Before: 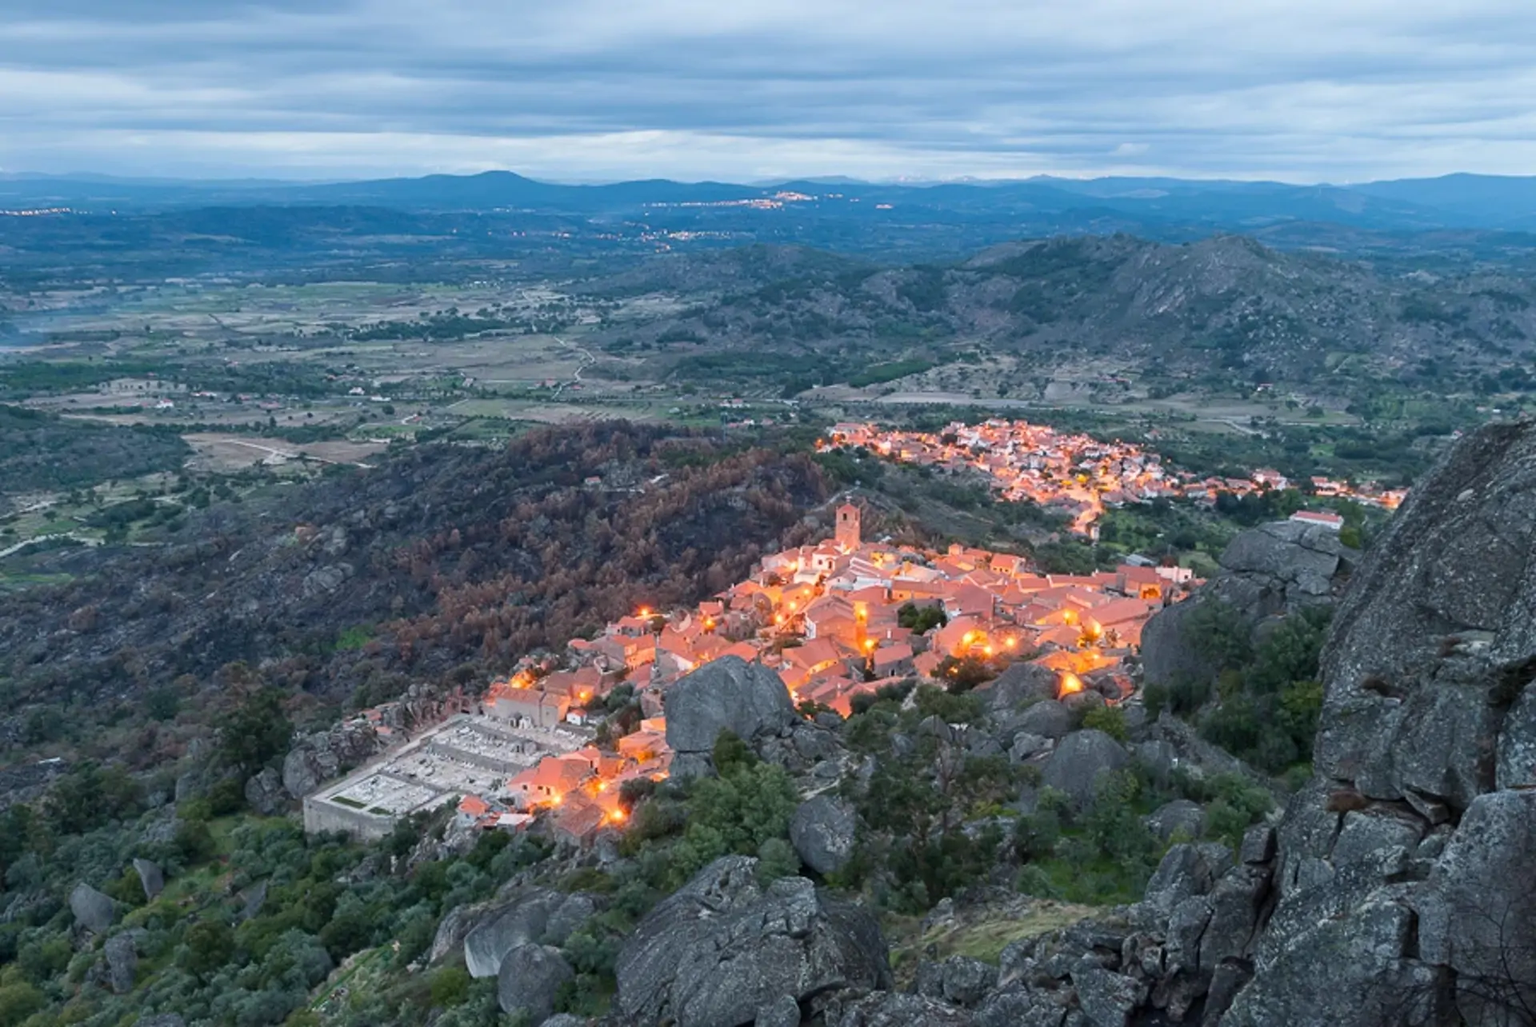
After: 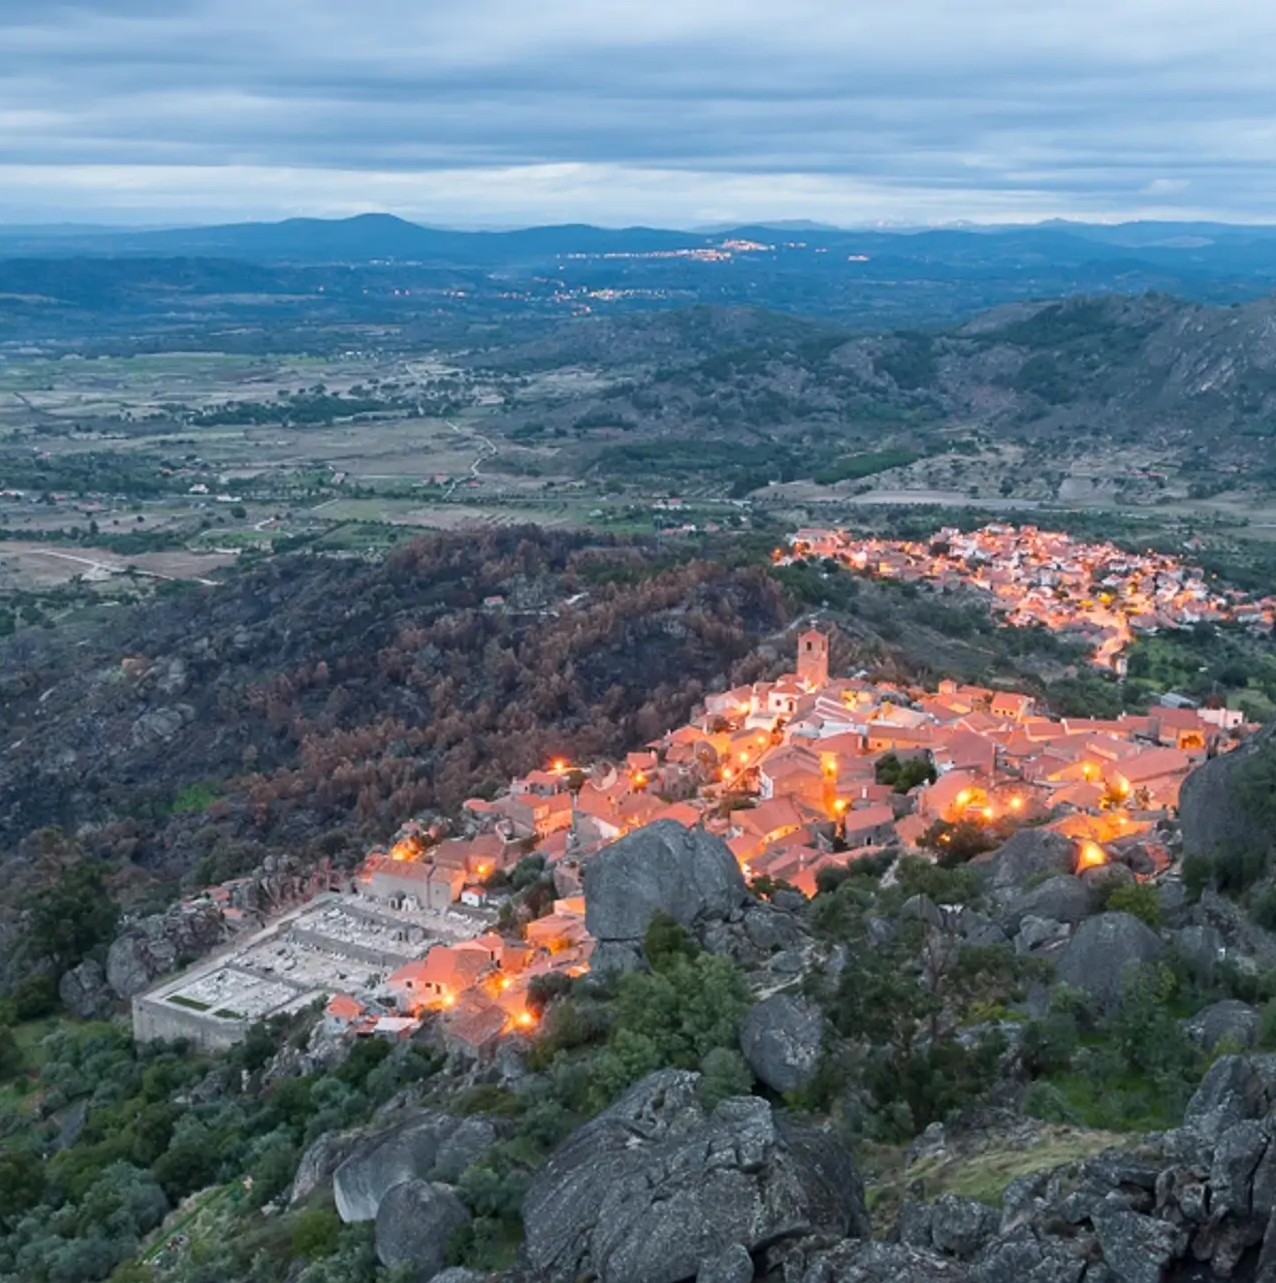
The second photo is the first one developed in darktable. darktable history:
crop and rotate: left 12.867%, right 20.624%
